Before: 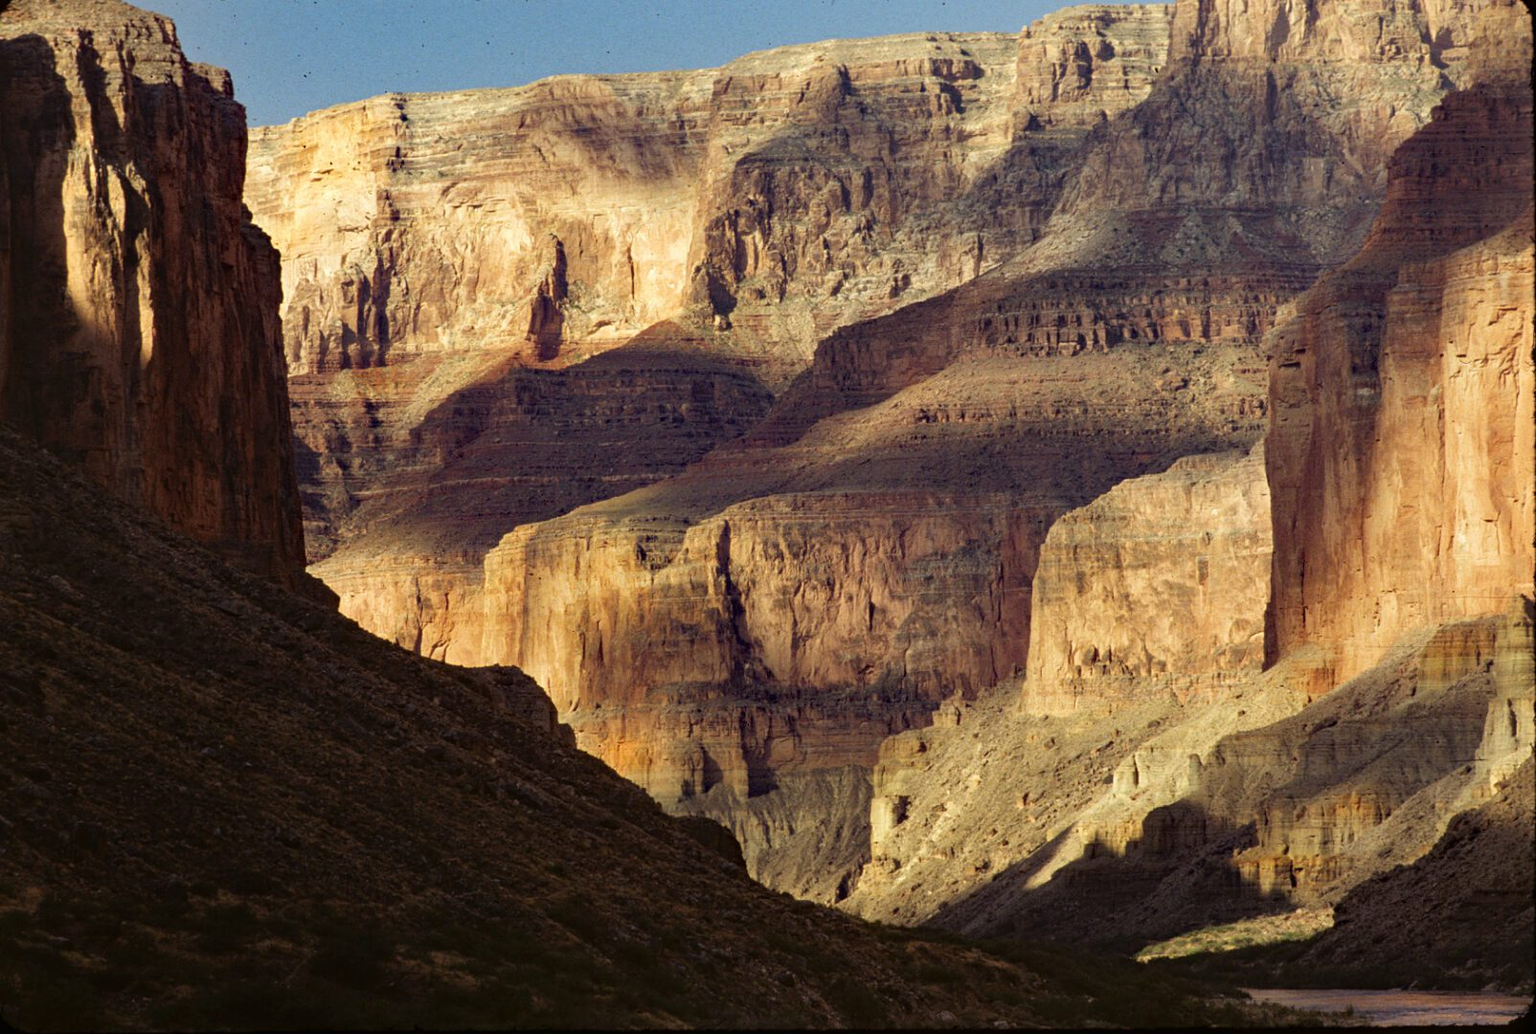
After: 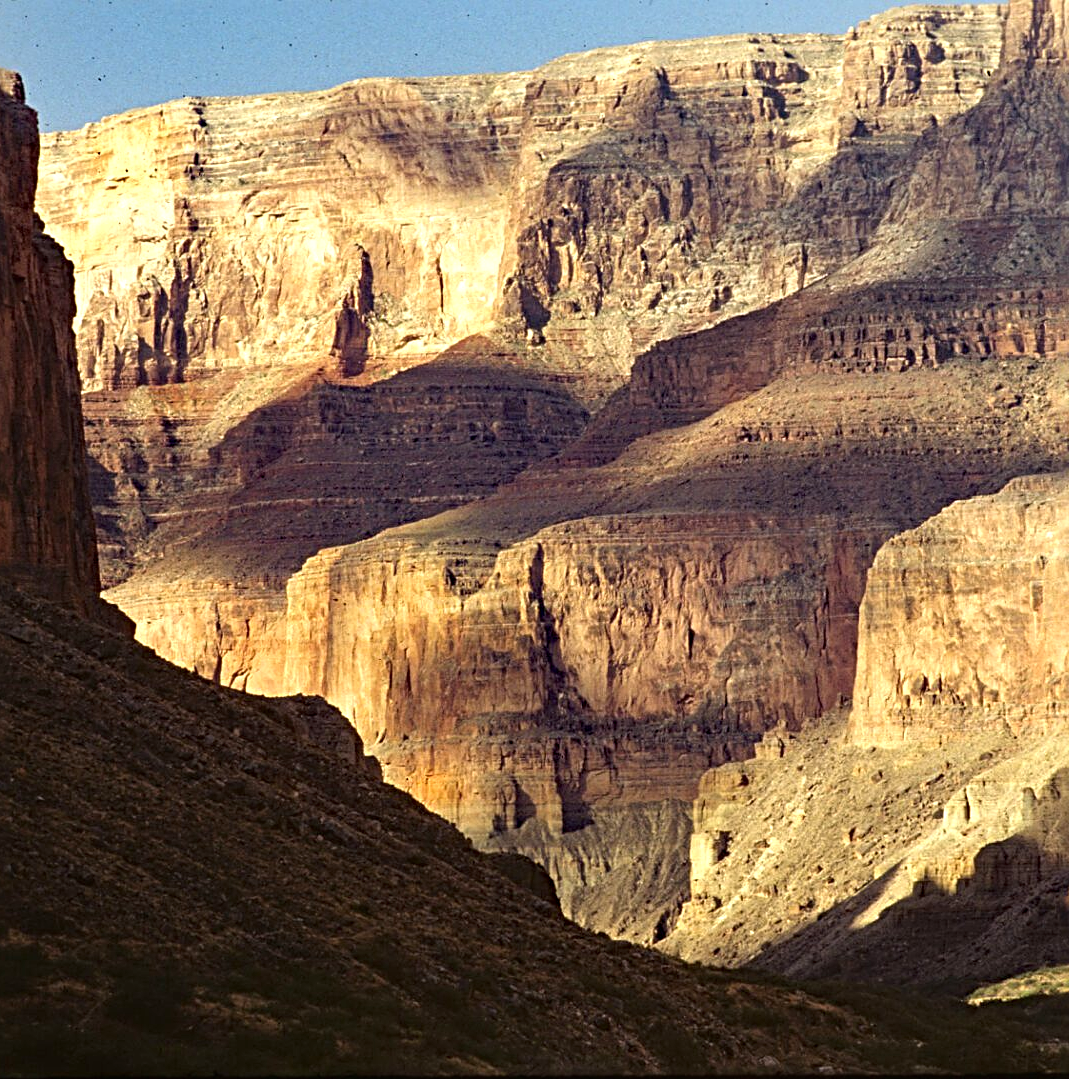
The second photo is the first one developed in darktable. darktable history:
exposure: black level correction 0, exposure 0.499 EV, compensate highlight preservation false
crop and rotate: left 13.679%, right 19.673%
sharpen: radius 3.974
